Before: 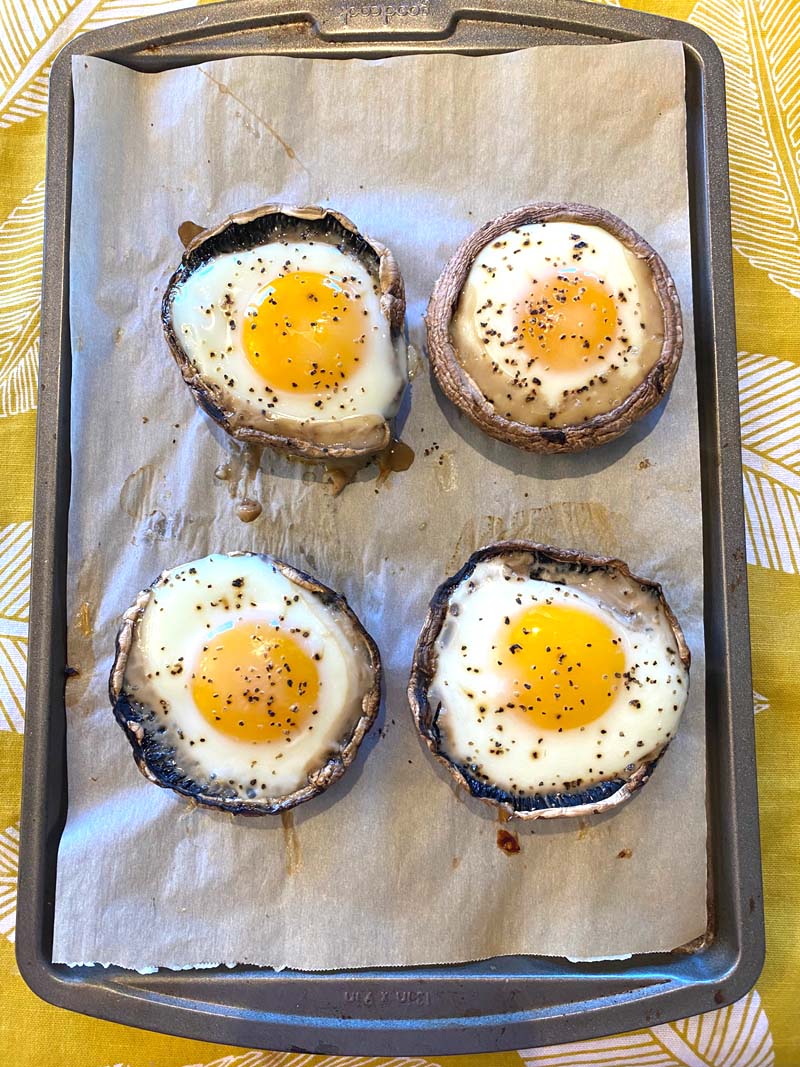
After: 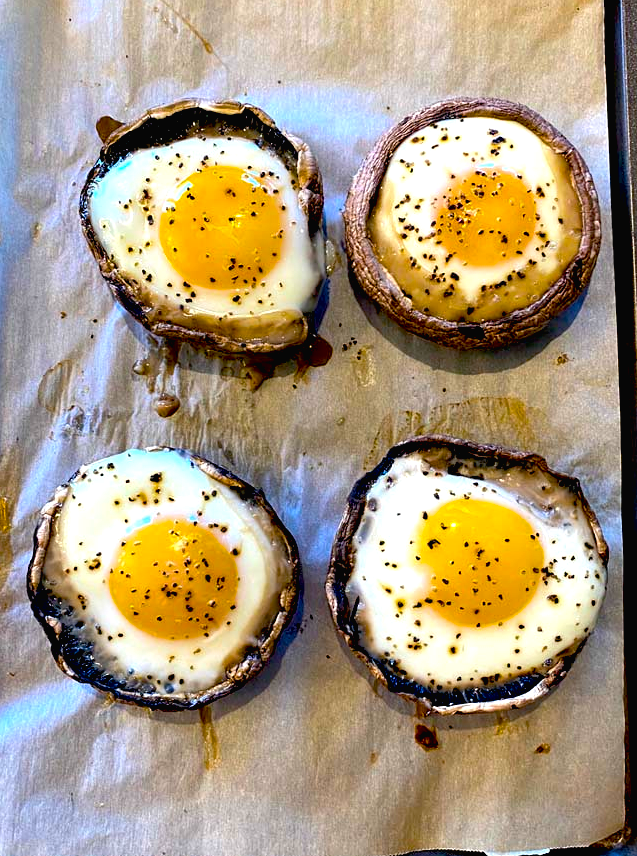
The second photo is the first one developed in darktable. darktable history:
exposure: black level correction 0.046, exposure -0.23 EV, compensate highlight preservation false
tone equalizer: -7 EV 0.17 EV, -6 EV 0.134 EV, -5 EV 0.074 EV, -4 EV 0.046 EV, -2 EV -0.019 EV, -1 EV -0.063 EV, +0 EV -0.065 EV, edges refinement/feathering 500, mask exposure compensation -1.57 EV, preserve details no
crop and rotate: left 10.326%, top 9.889%, right 9.968%, bottom 9.874%
color balance rgb: global offset › luminance 0.243%, perceptual saturation grading › global saturation 38.731%, perceptual brilliance grading › highlights 14.252%, perceptual brilliance grading › shadows -18.265%, global vibrance 14.851%
